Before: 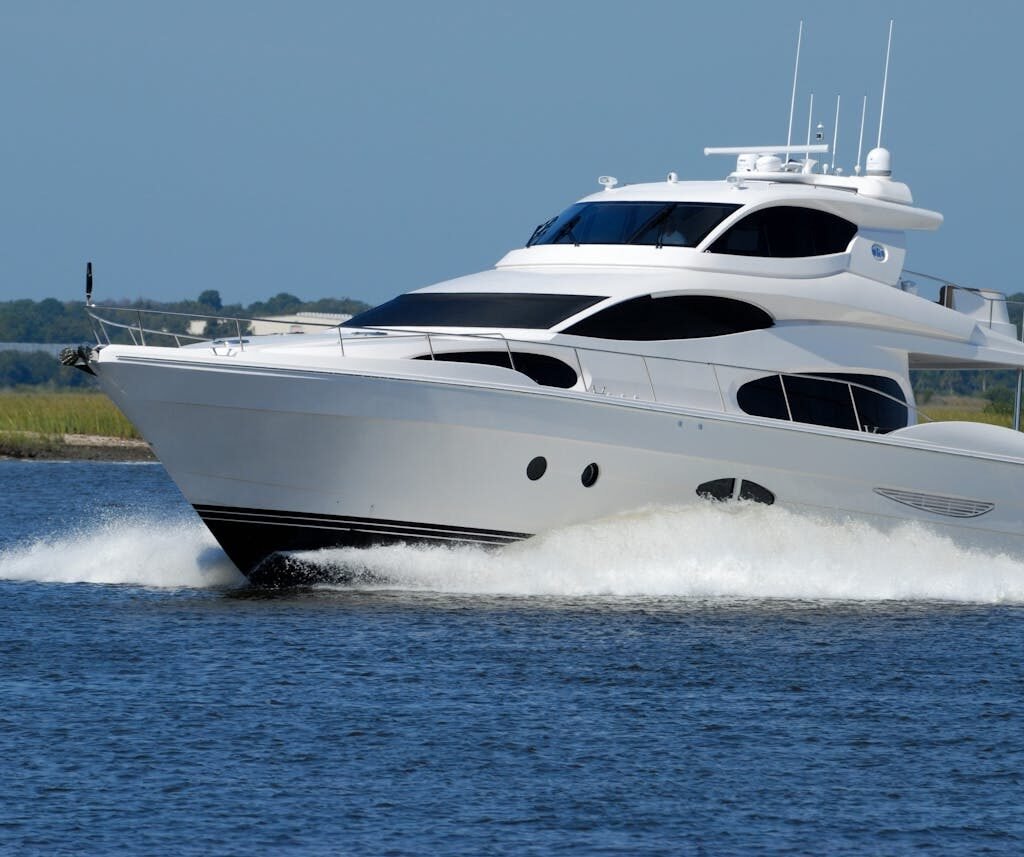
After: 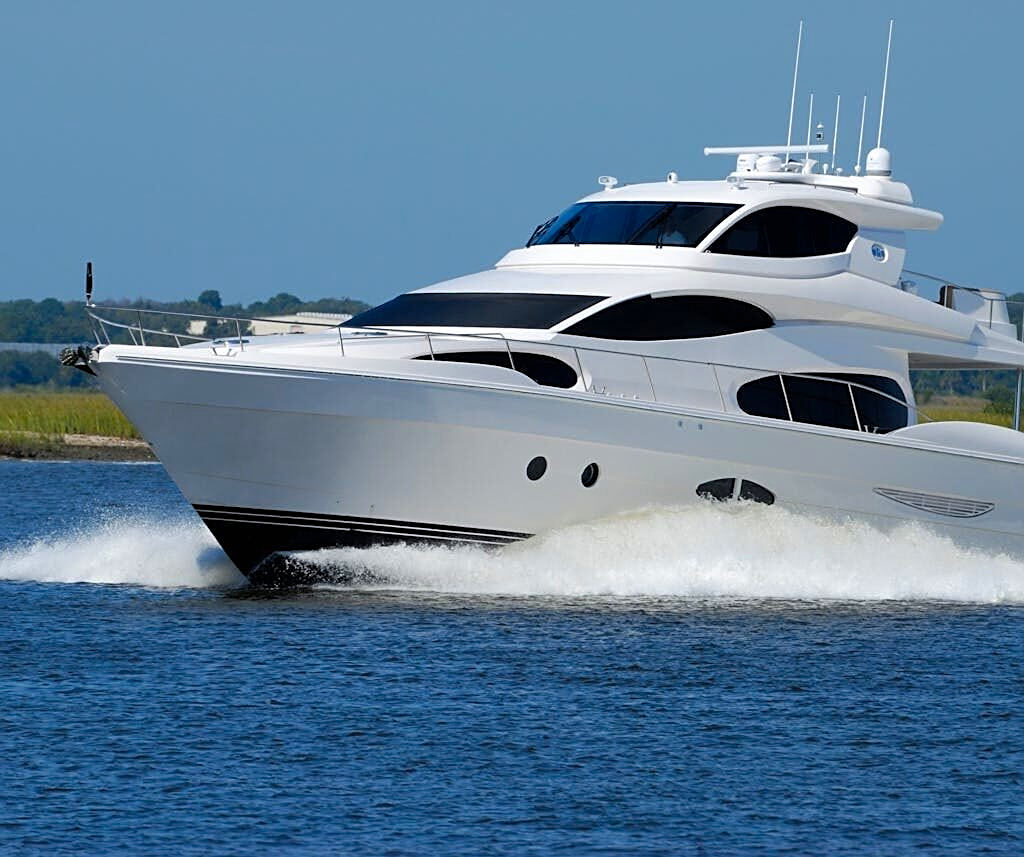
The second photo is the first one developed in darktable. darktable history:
exposure: compensate exposure bias true, compensate highlight preservation false
color balance rgb: perceptual saturation grading › global saturation 16.299%, global vibrance 20%
sharpen: on, module defaults
